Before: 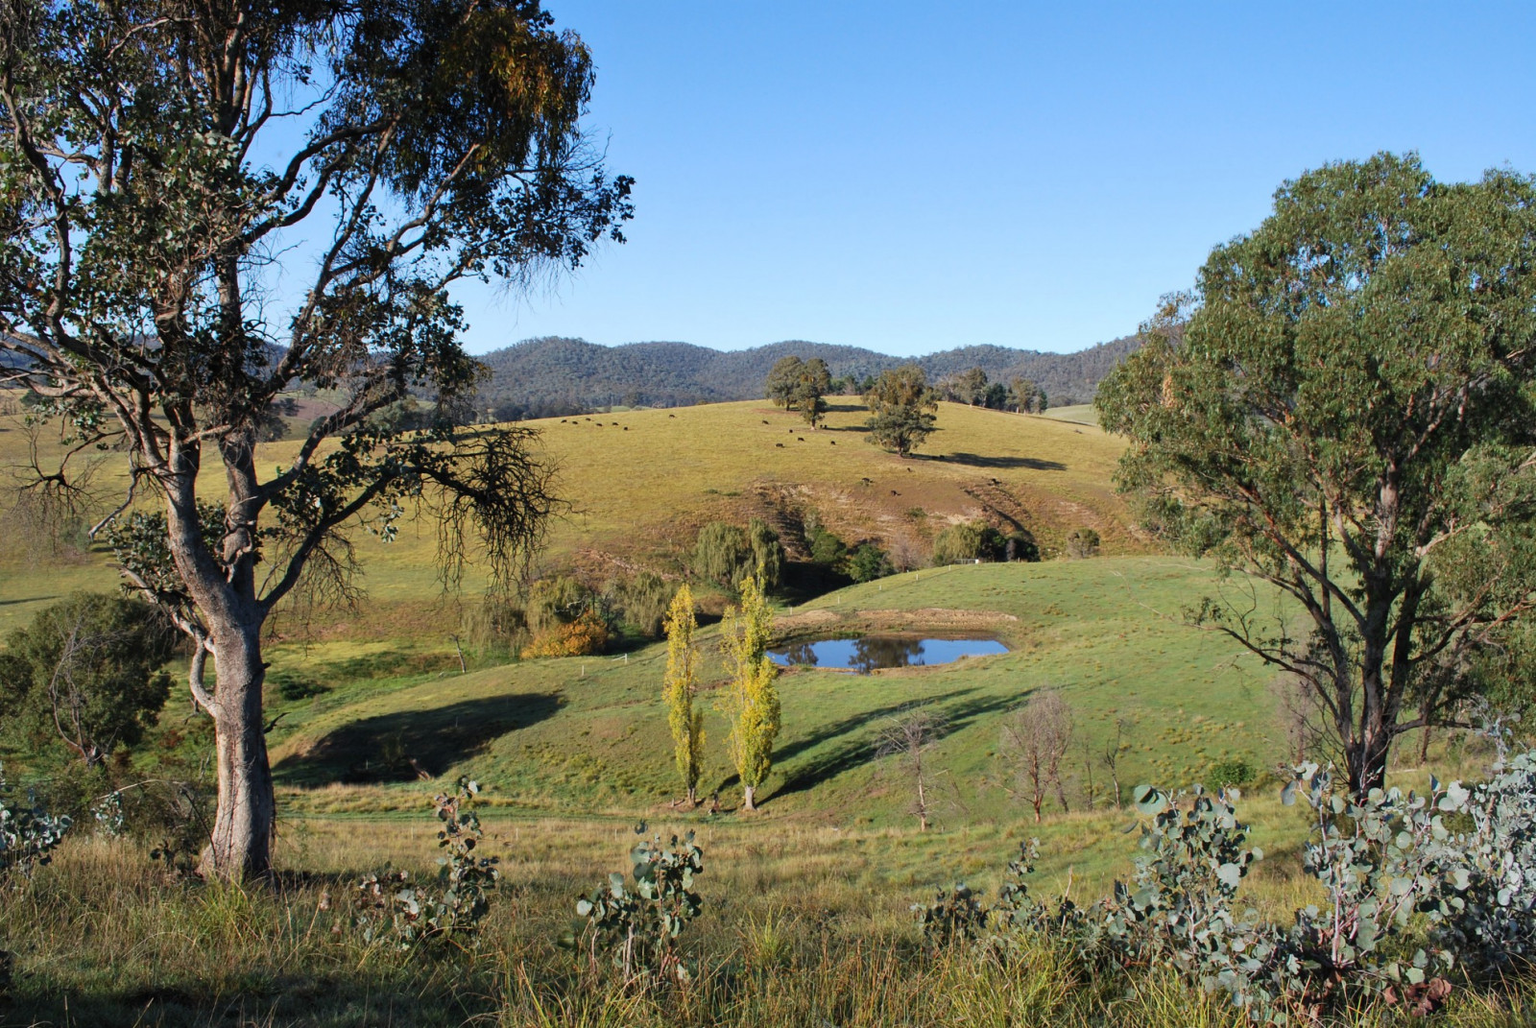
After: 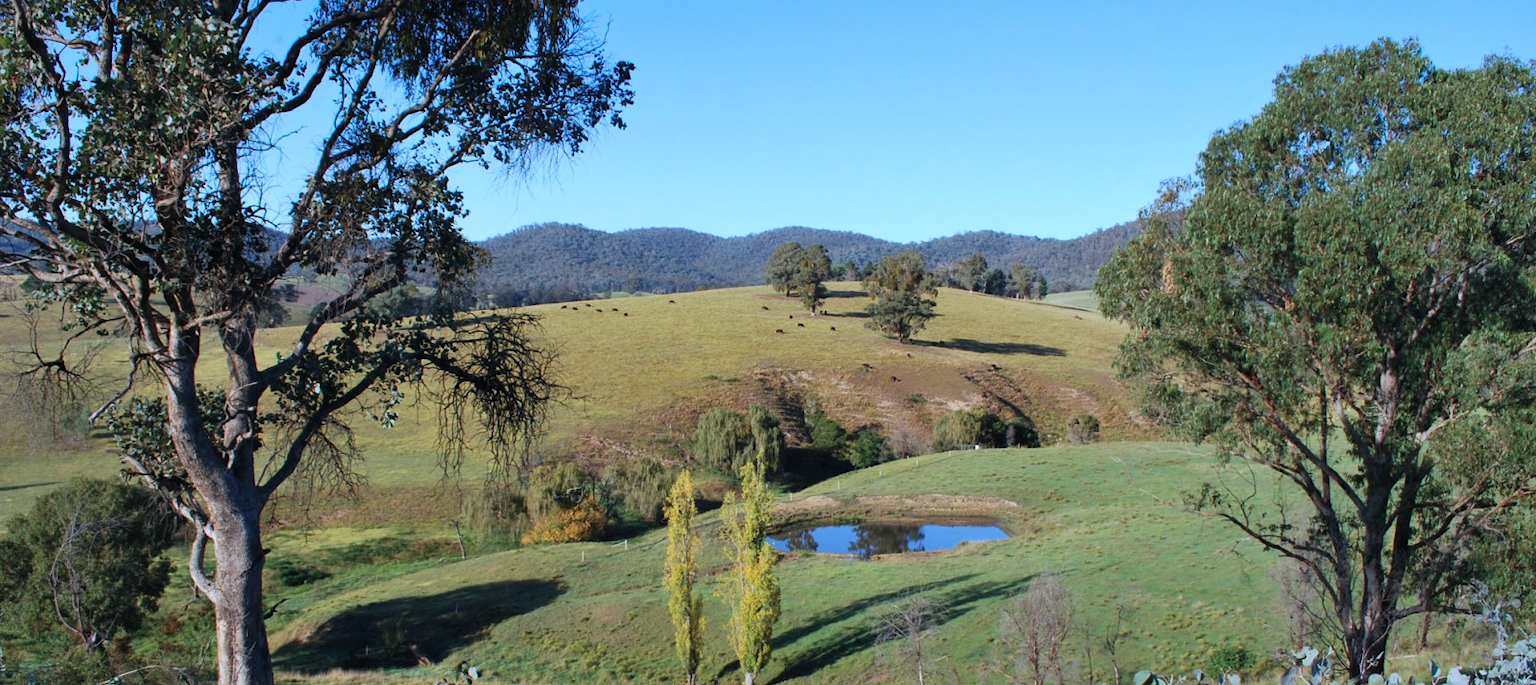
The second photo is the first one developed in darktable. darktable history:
color calibration: x 0.38, y 0.39, temperature 4086.04 K
crop: top 11.166%, bottom 22.168%
